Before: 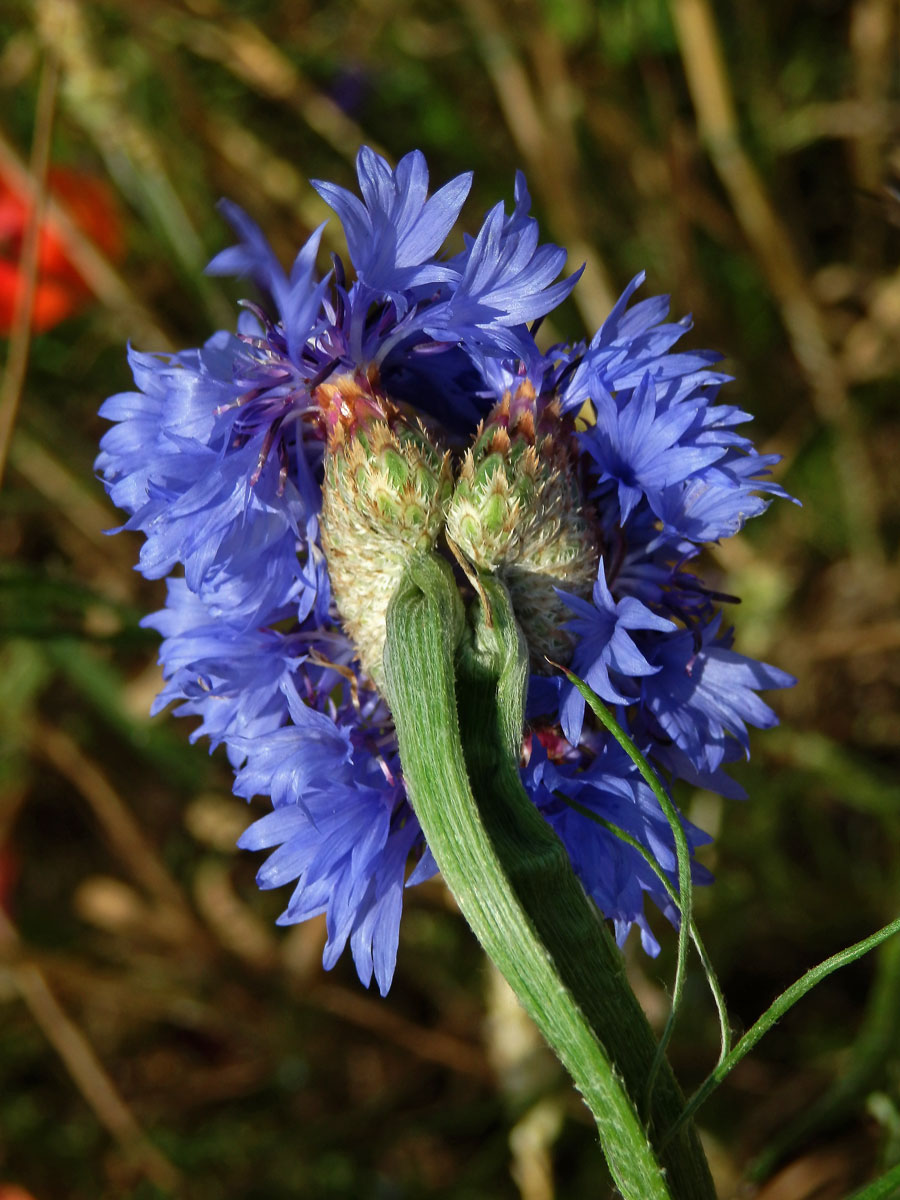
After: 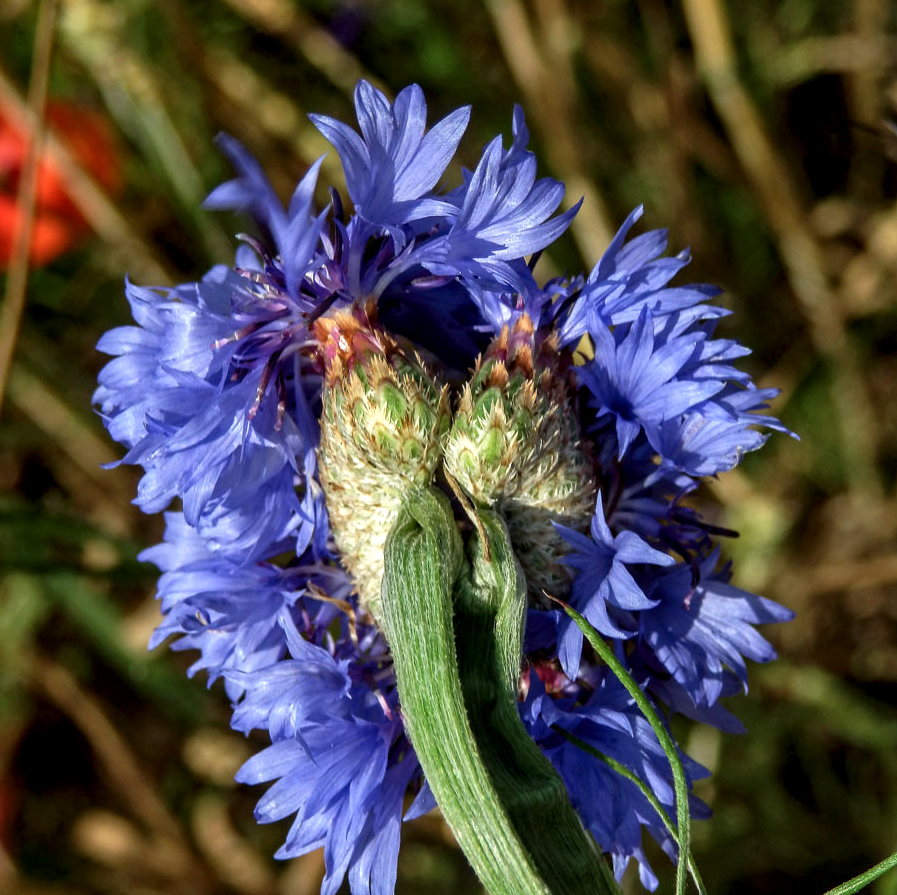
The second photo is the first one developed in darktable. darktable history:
crop: left 0.281%, top 5.54%, bottom 19.873%
local contrast: highlights 30%, detail 150%
